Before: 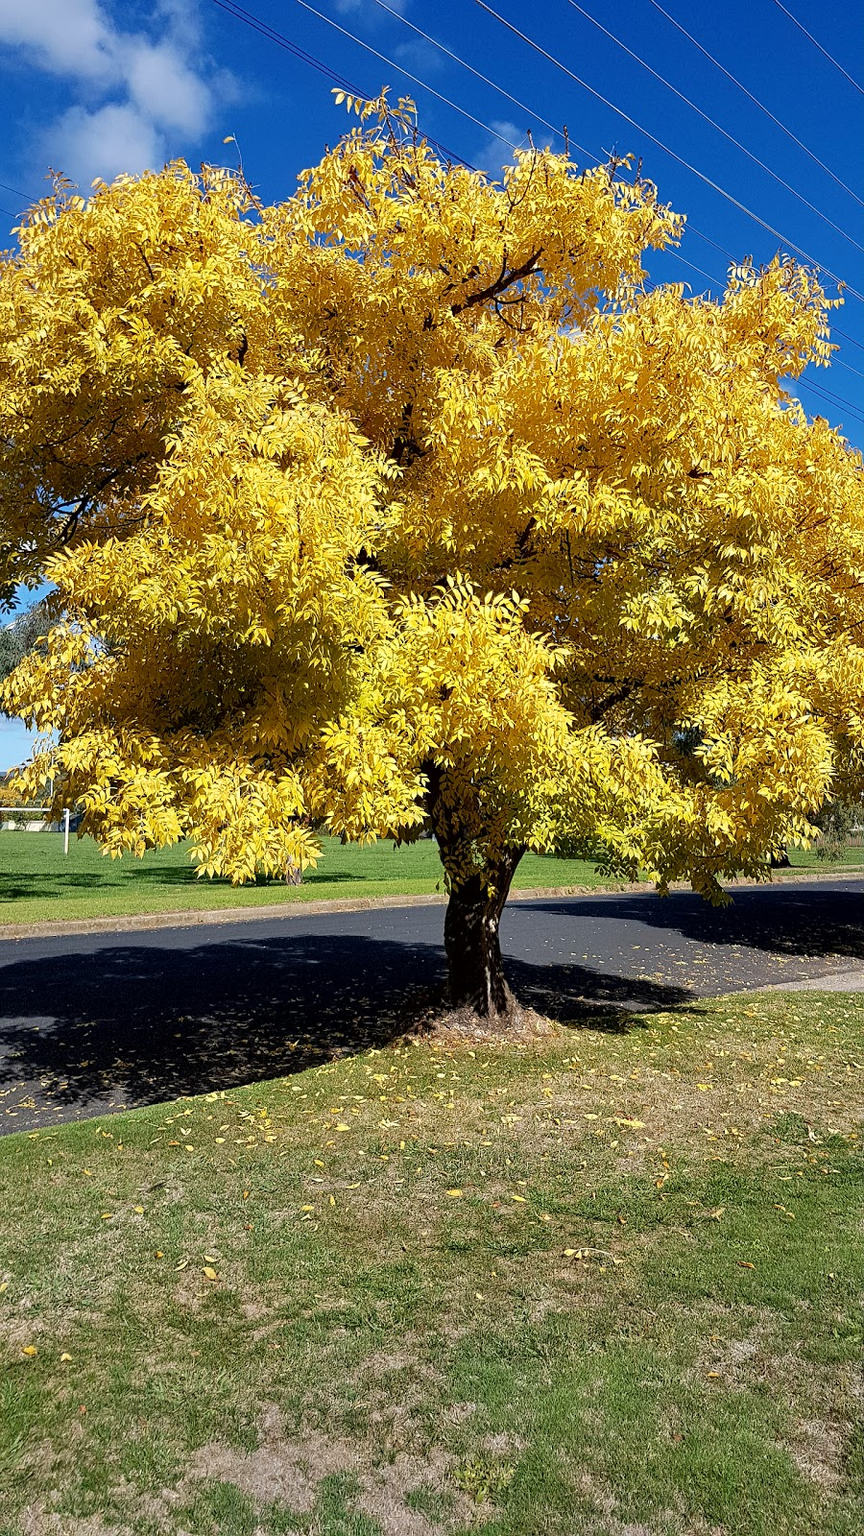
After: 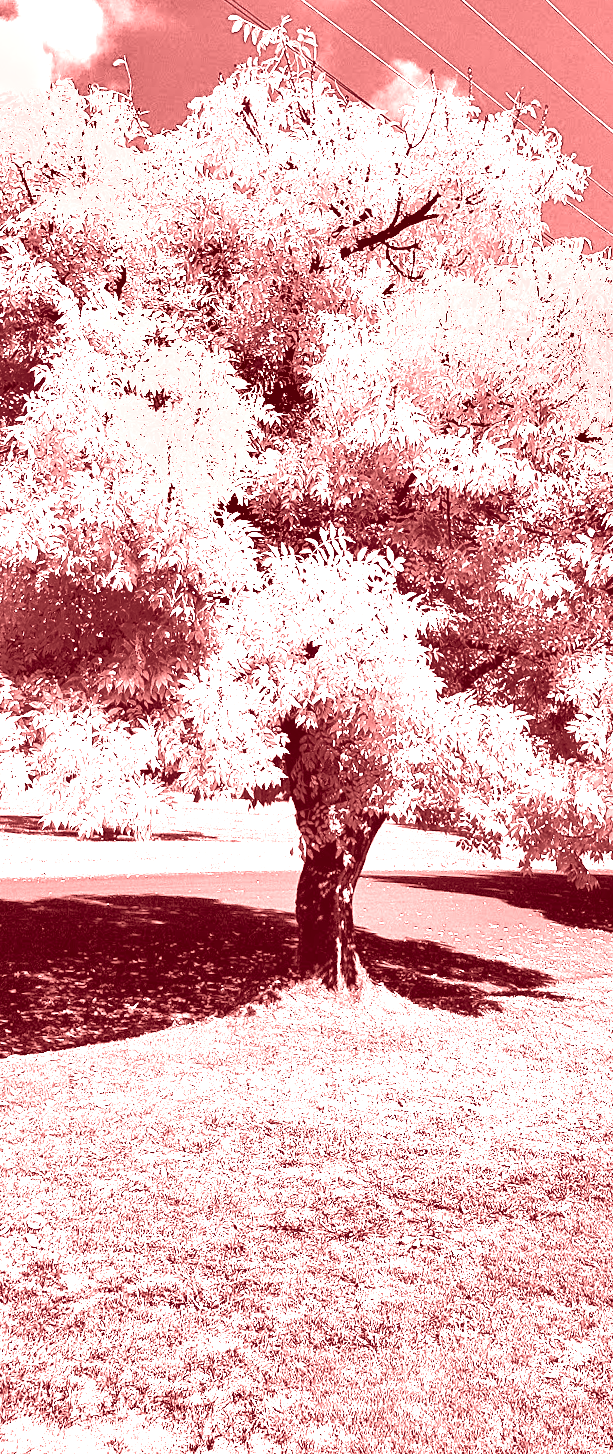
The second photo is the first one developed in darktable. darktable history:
crop and rotate: angle -3.27°, left 14.277%, top 0.028%, right 10.766%, bottom 0.028%
white balance: red 1.009, blue 1.027
color correction: highlights a* -20.17, highlights b* 20.27, shadows a* 20.03, shadows b* -20.46, saturation 0.43
exposure: black level correction 0, exposure 2.138 EV, compensate exposure bias true, compensate highlight preservation false
color balance rgb: perceptual saturation grading › global saturation 35%, perceptual saturation grading › highlights -25%, perceptual saturation grading › shadows 25%, global vibrance 10%
shadows and highlights: soften with gaussian
colorize: saturation 60%, source mix 100%
